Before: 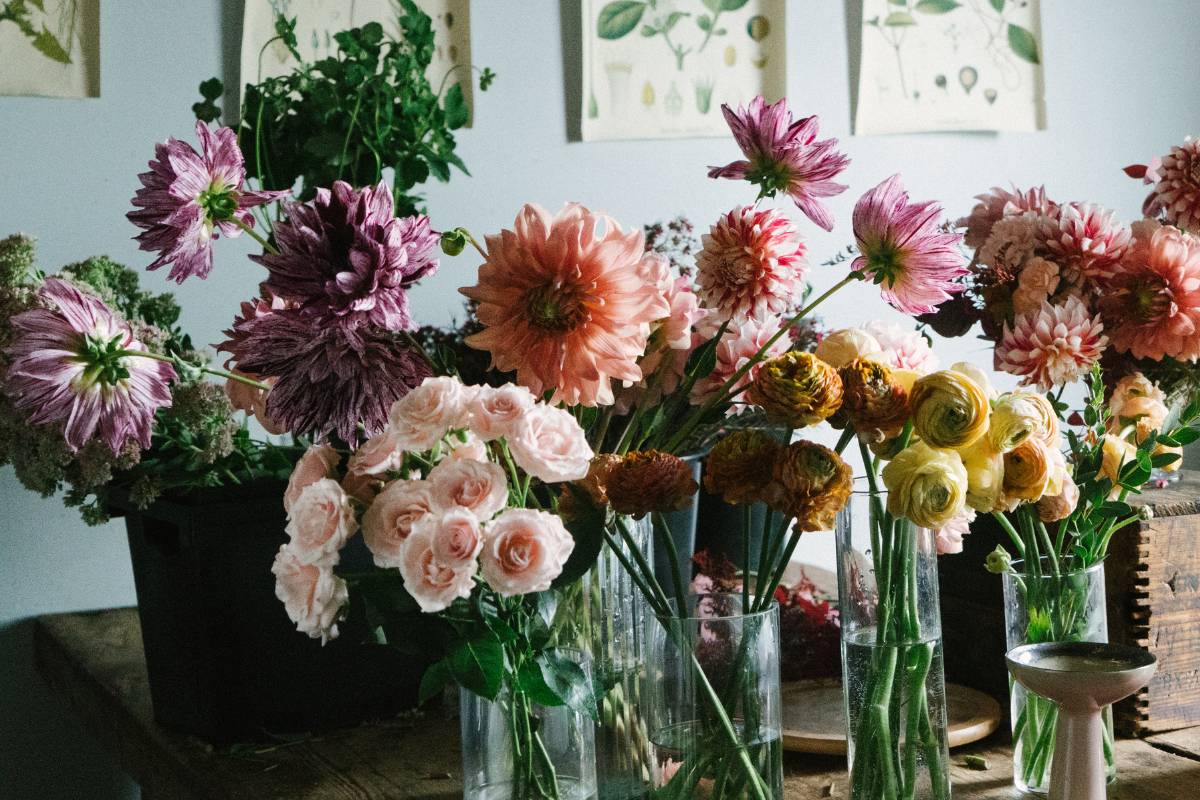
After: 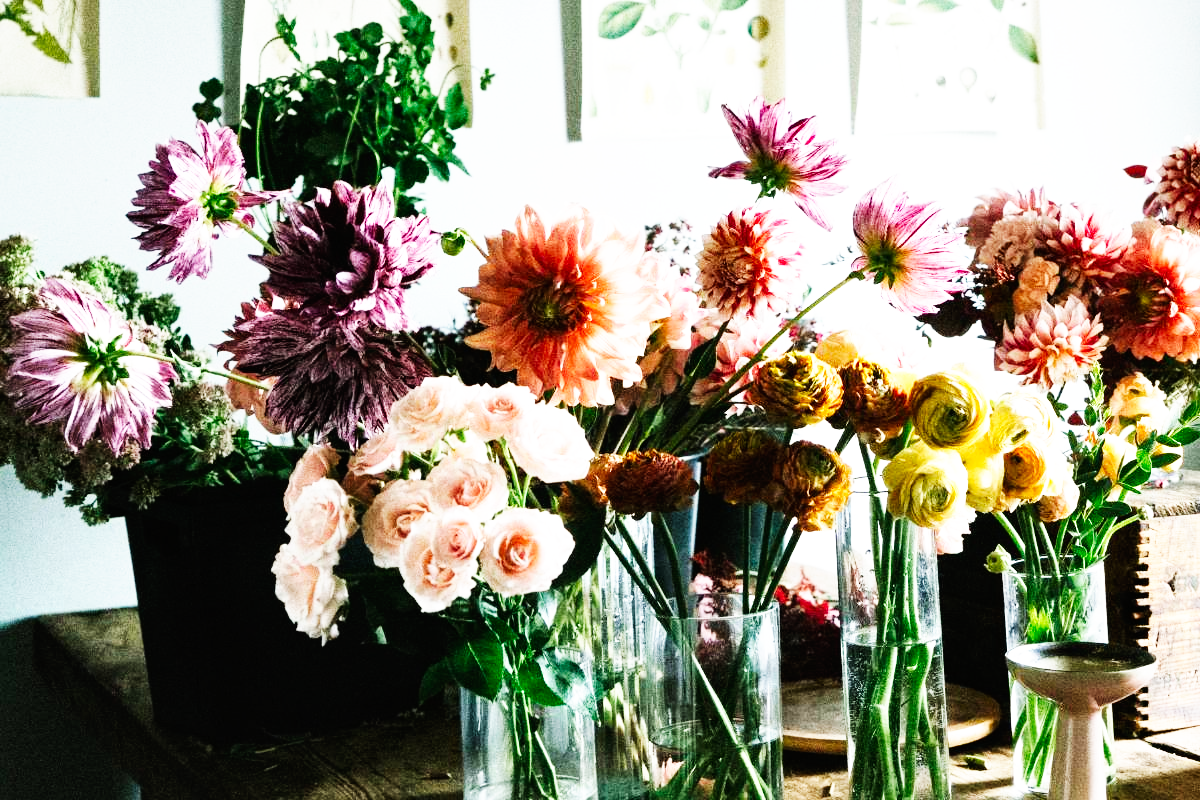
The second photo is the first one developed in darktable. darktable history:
base curve: curves: ch0 [(0, 0) (0.007, 0.004) (0.027, 0.03) (0.046, 0.07) (0.207, 0.54) (0.442, 0.872) (0.673, 0.972) (1, 1)], preserve colors none
tone equalizer: -8 EV -0.413 EV, -7 EV -0.418 EV, -6 EV -0.364 EV, -5 EV -0.261 EV, -3 EV 0.191 EV, -2 EV 0.34 EV, -1 EV 0.409 EV, +0 EV 0.392 EV
shadows and highlights: shadows 36.34, highlights -26.83, soften with gaussian
